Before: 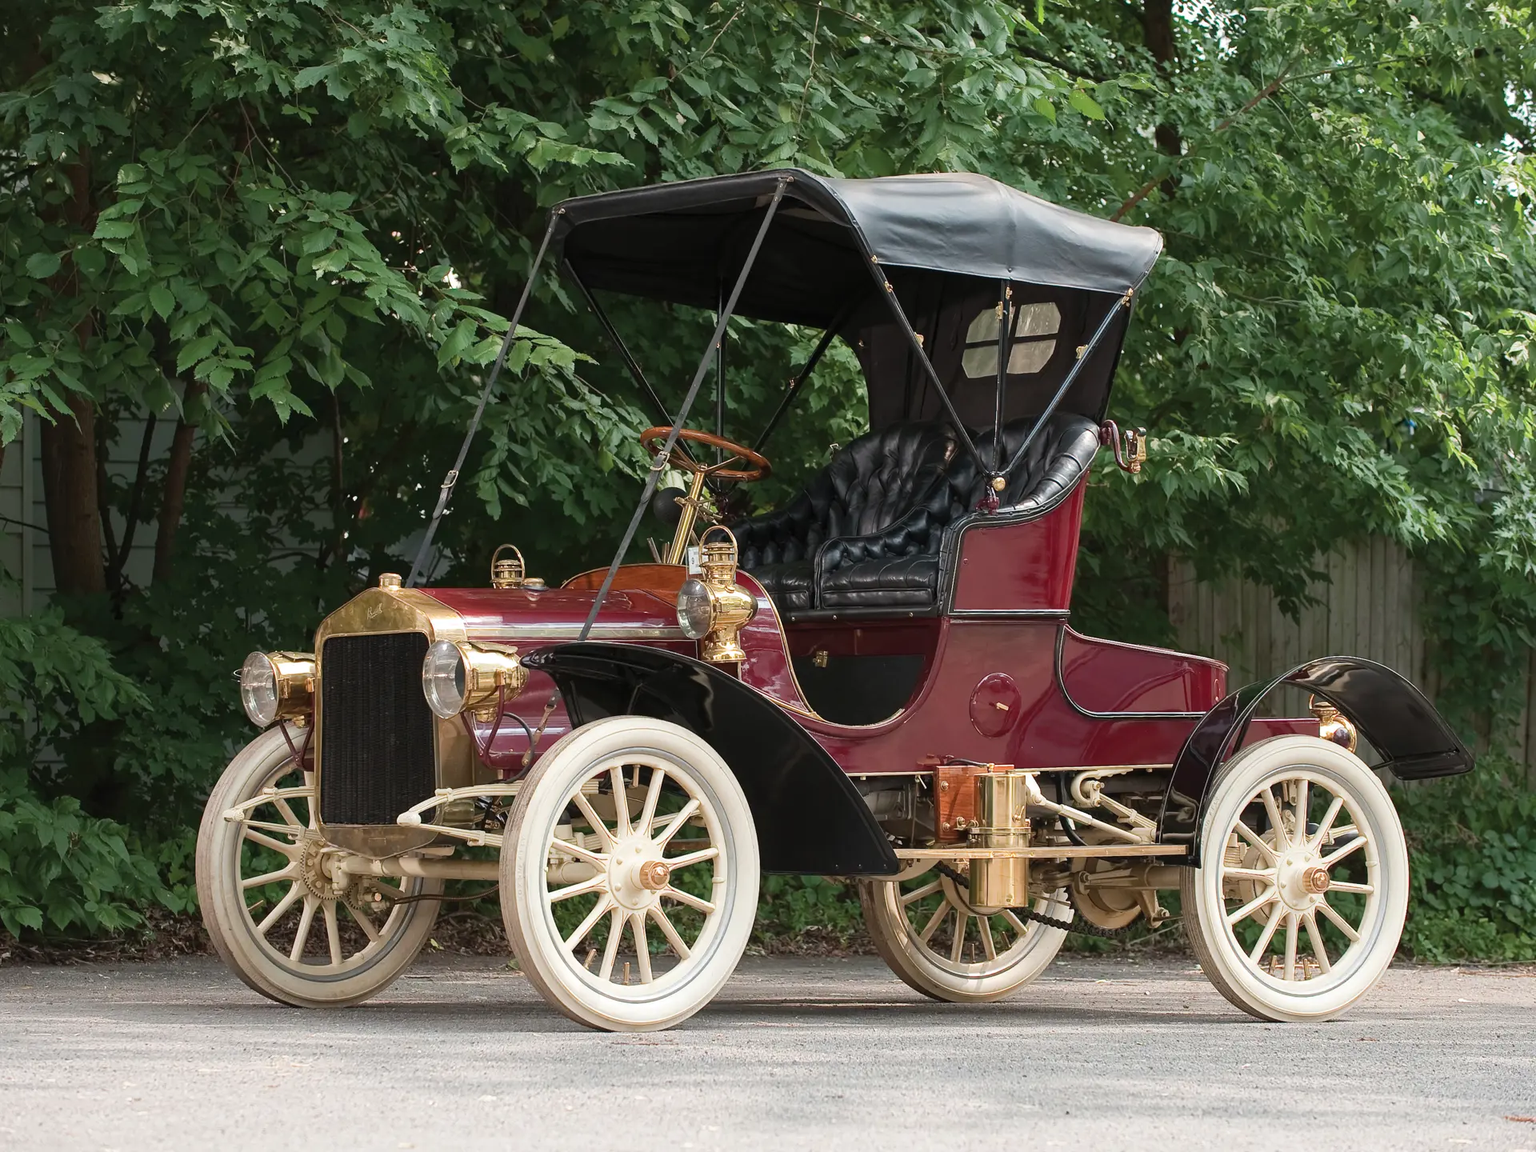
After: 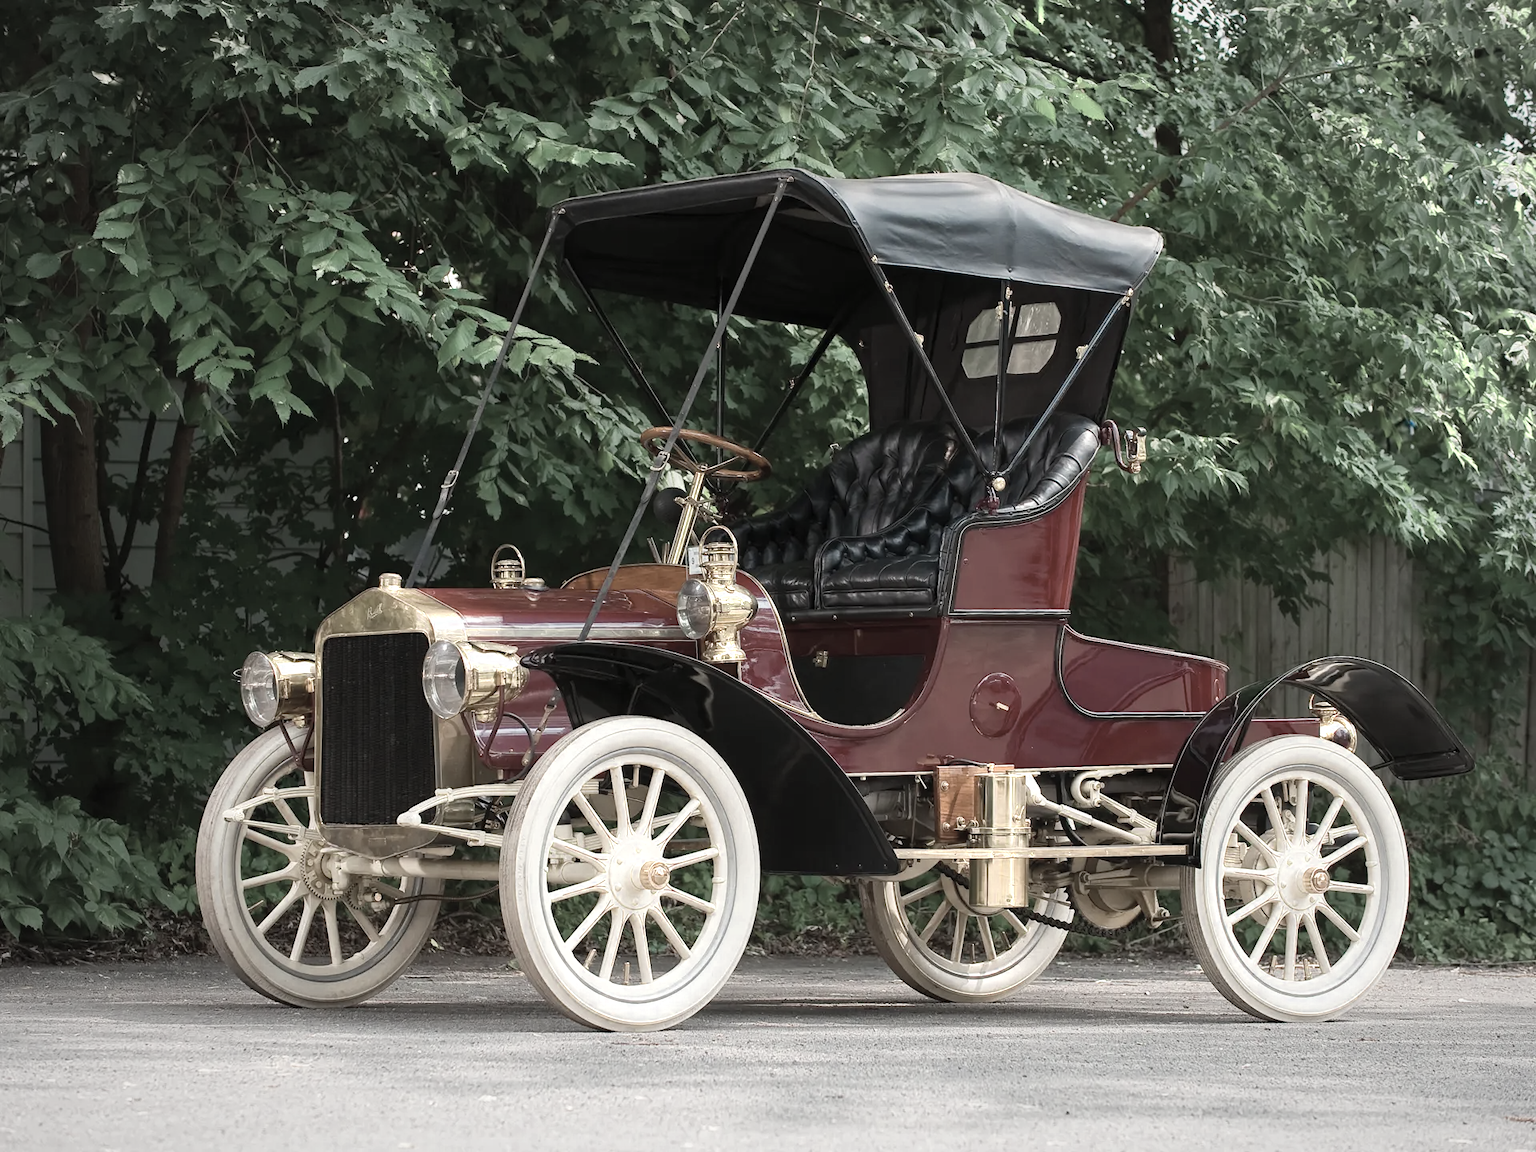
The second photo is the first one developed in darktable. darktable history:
color zones: curves: ch0 [(0.25, 0.667) (0.758, 0.368)]; ch1 [(0.215, 0.245) (0.761, 0.373)]; ch2 [(0.247, 0.554) (0.761, 0.436)]
levels: black 0.082%
vignetting: brightness -0.193, saturation -0.289, automatic ratio true, unbound false
